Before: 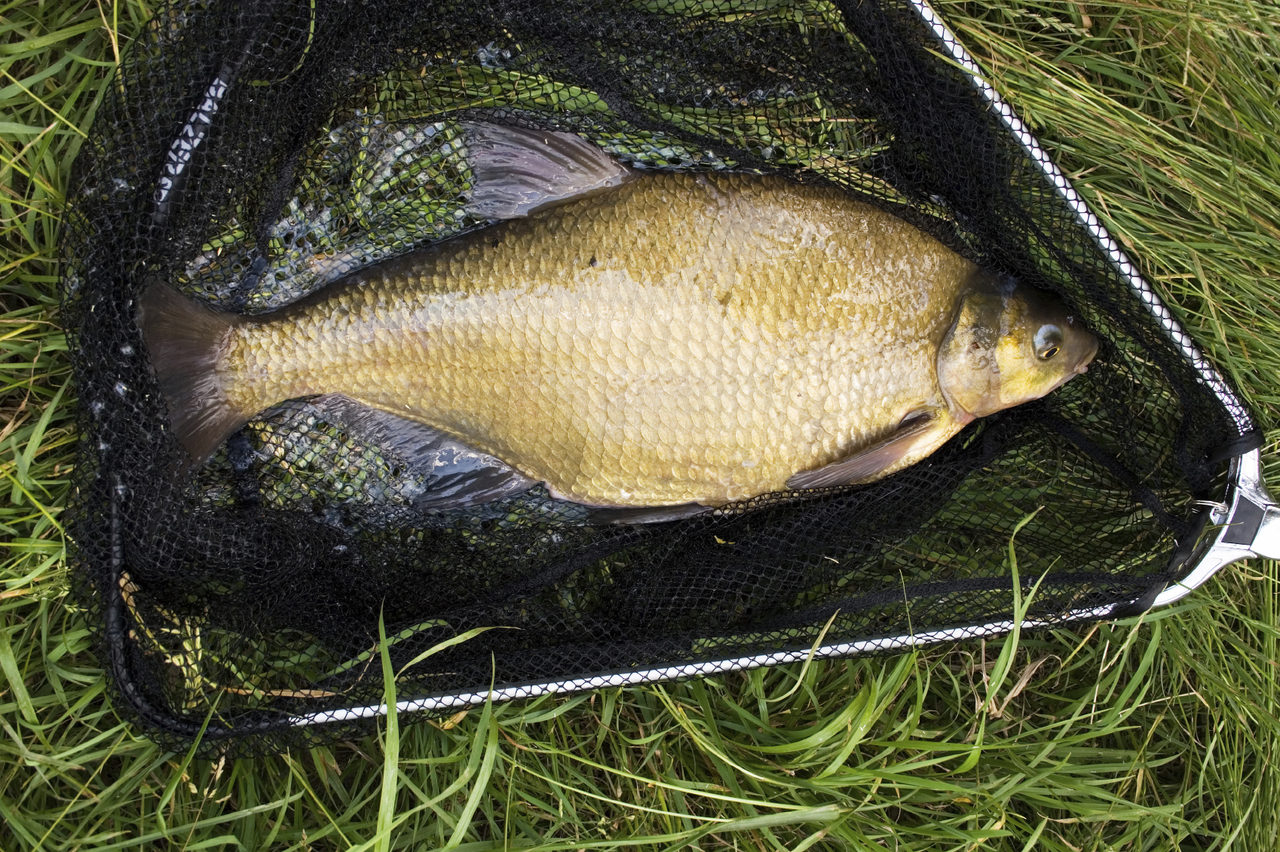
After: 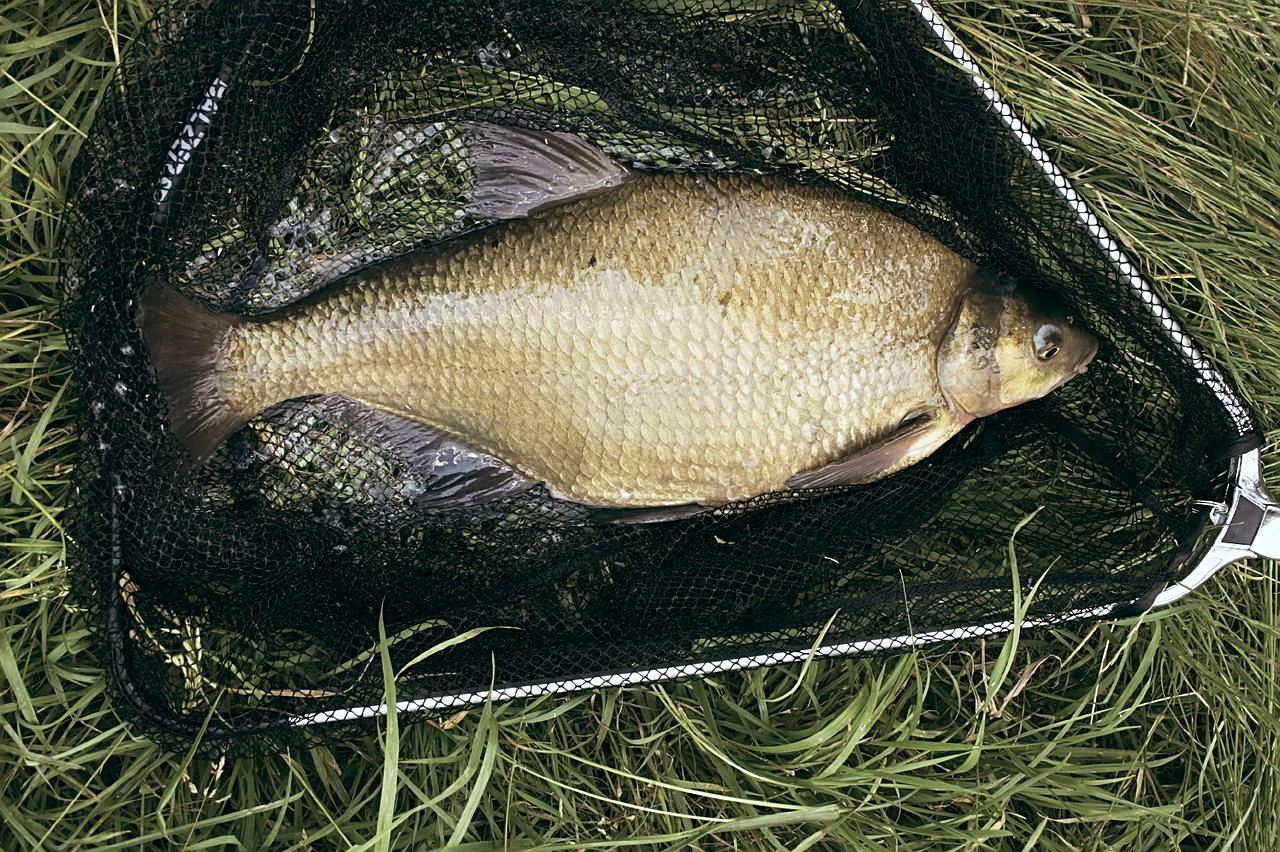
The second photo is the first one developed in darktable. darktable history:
sharpen: on, module defaults
color balance: lift [1, 0.994, 1.002, 1.006], gamma [0.957, 1.081, 1.016, 0.919], gain [0.97, 0.972, 1.01, 1.028], input saturation 91.06%, output saturation 79.8%
